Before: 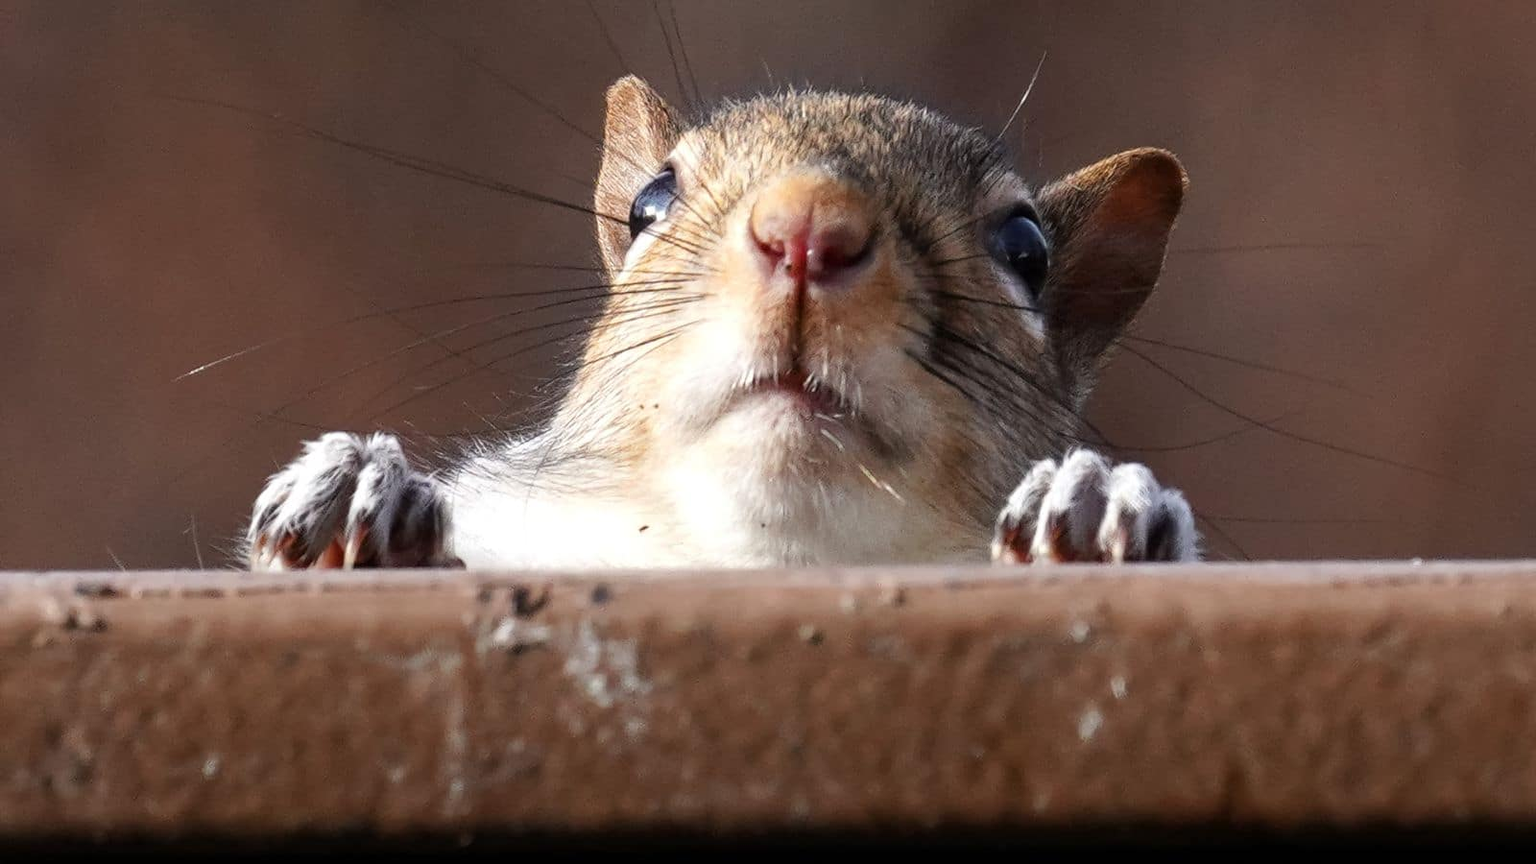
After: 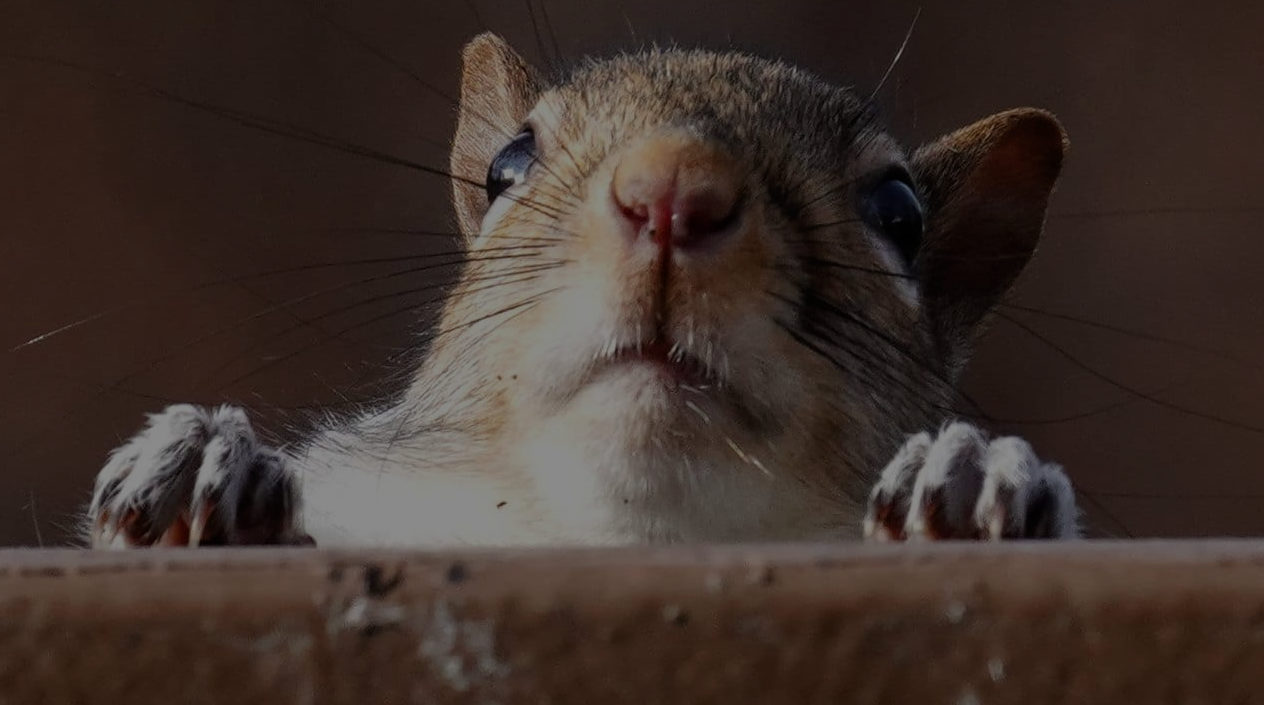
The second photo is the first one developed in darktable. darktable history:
exposure: exposure -1.984 EV, compensate highlight preservation false
crop and rotate: left 10.622%, top 5.146%, right 10.357%, bottom 16.436%
